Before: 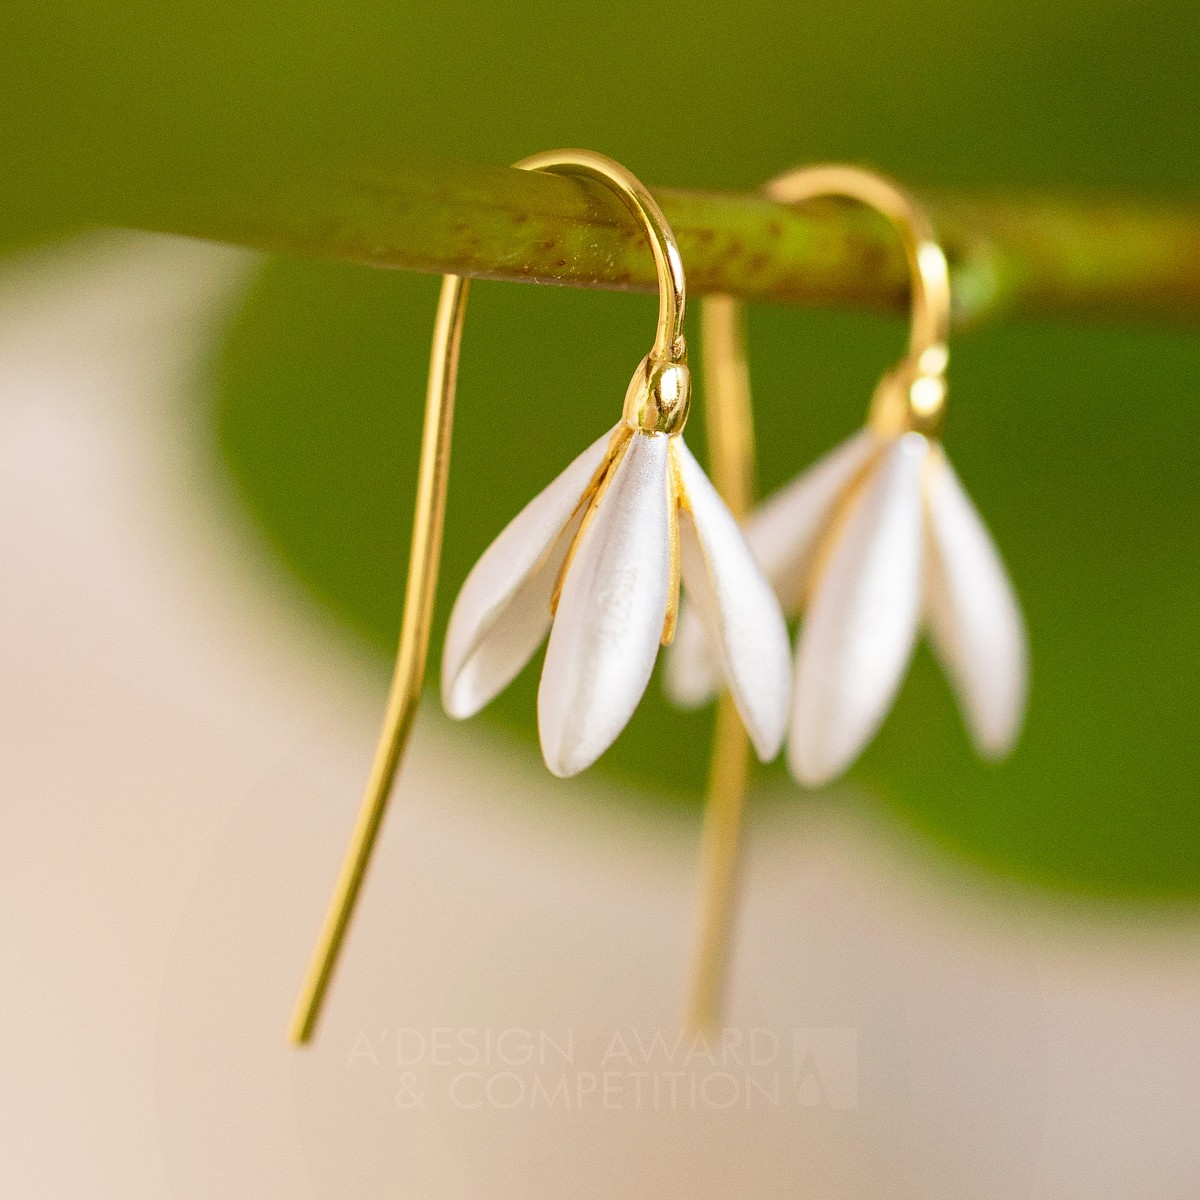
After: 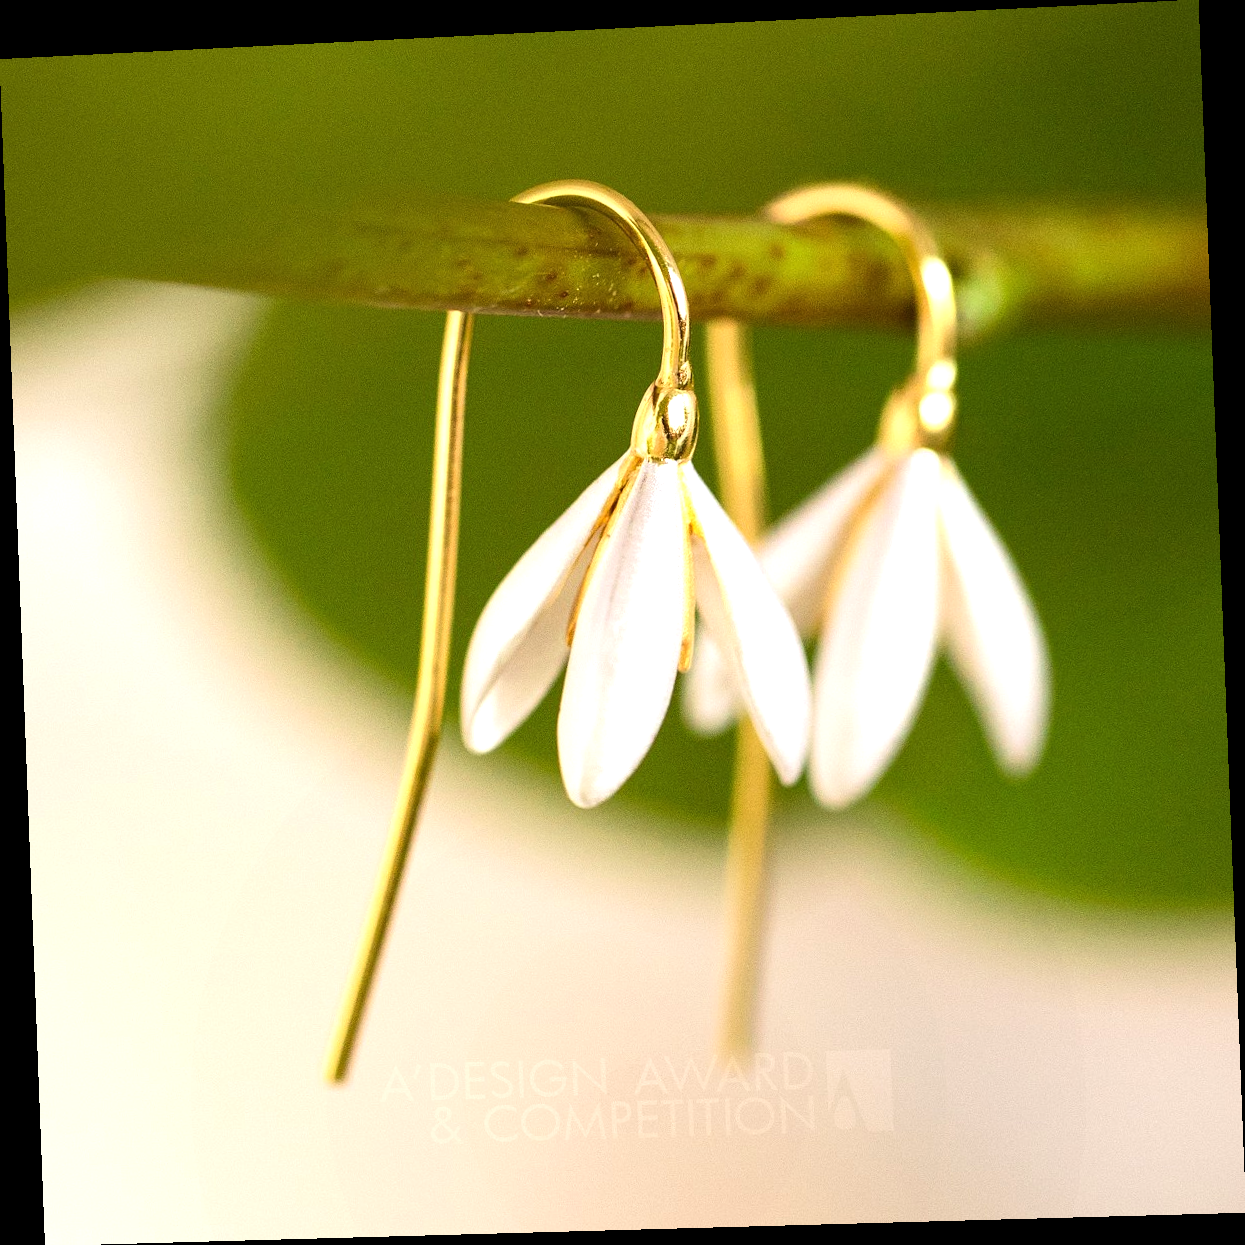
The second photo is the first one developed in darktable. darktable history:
tone equalizer: -8 EV -0.75 EV, -7 EV -0.7 EV, -6 EV -0.6 EV, -5 EV -0.4 EV, -3 EV 0.4 EV, -2 EV 0.6 EV, -1 EV 0.7 EV, +0 EV 0.75 EV, edges refinement/feathering 500, mask exposure compensation -1.57 EV, preserve details no
rotate and perspective: rotation -2.22°, lens shift (horizontal) -0.022, automatic cropping off
levels: levels [0, 0.499, 1]
